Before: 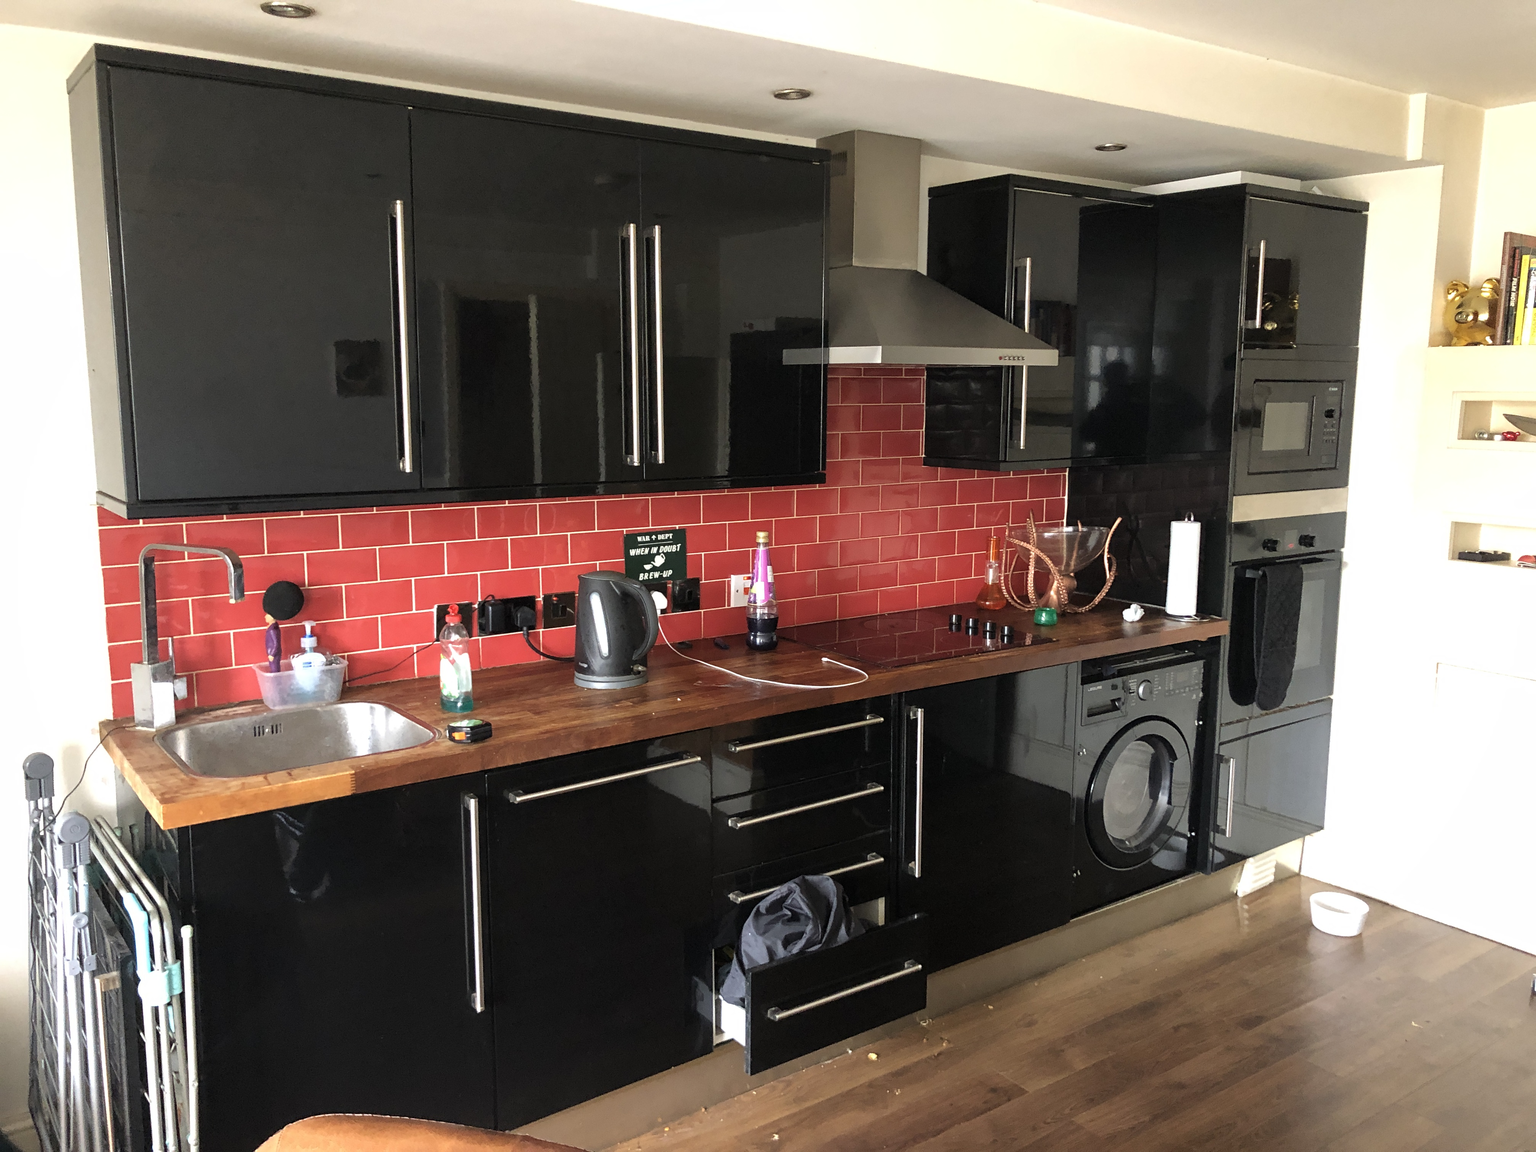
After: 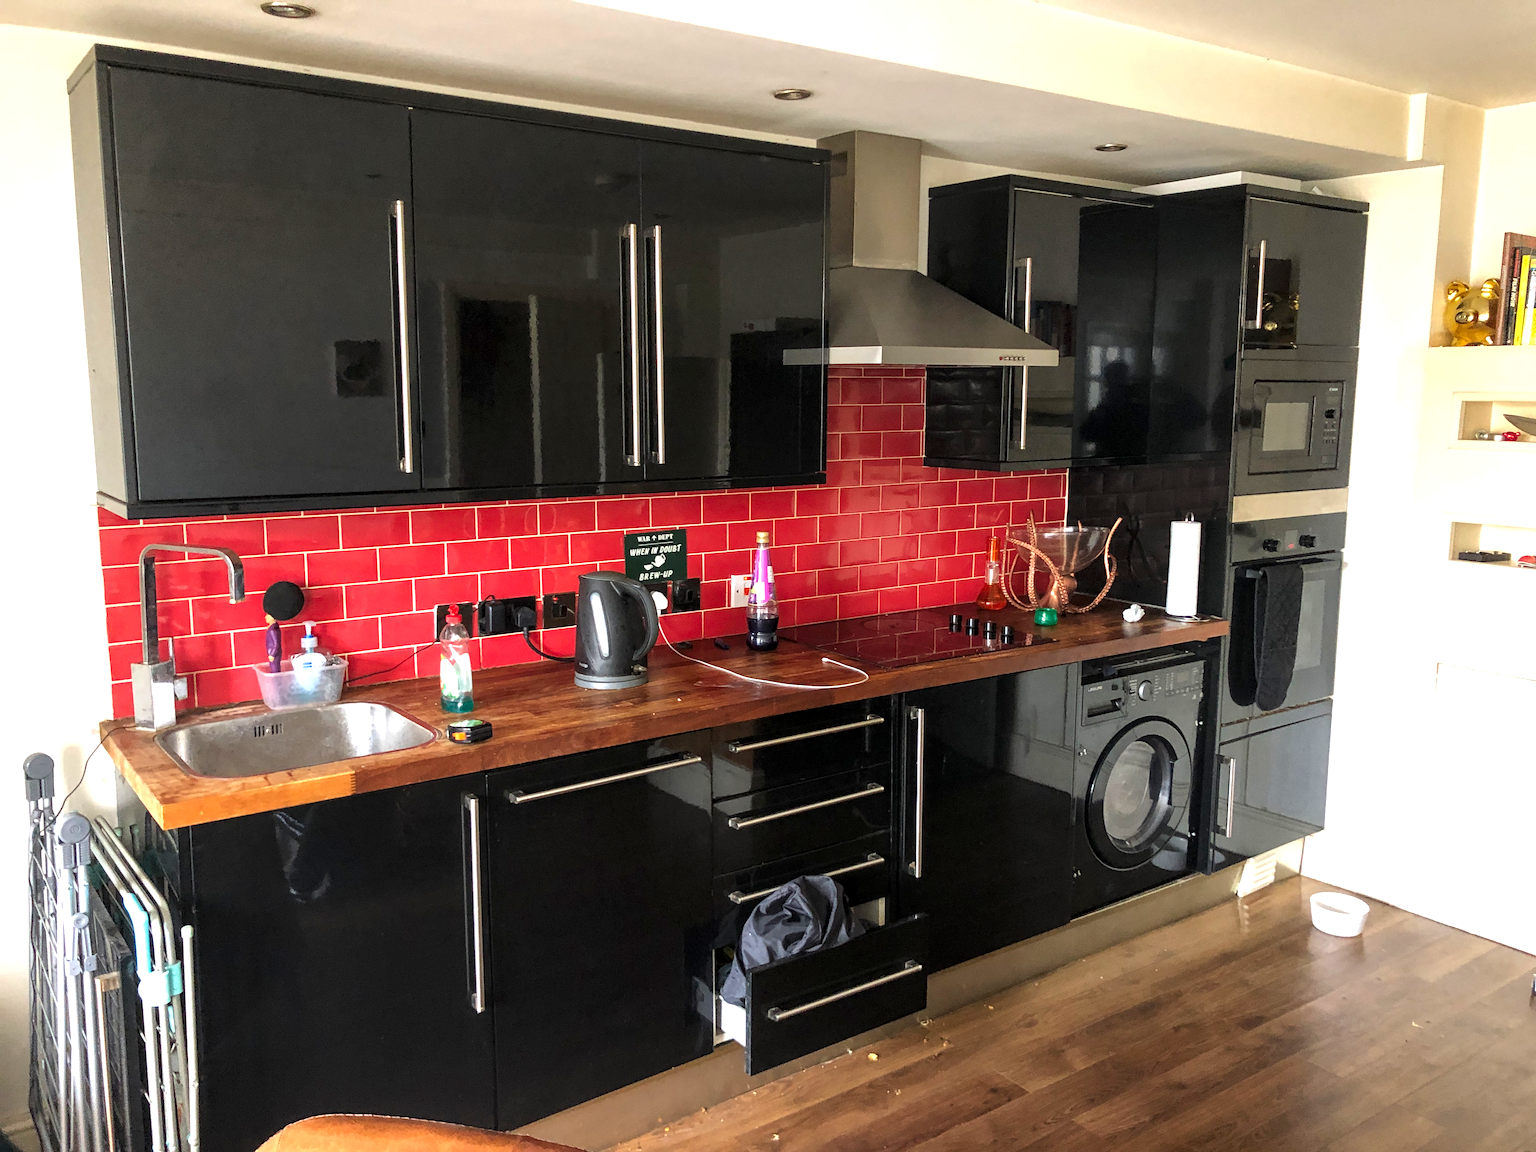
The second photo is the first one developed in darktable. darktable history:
contrast brightness saturation: contrast 0.08, saturation 0.2
local contrast: highlights 99%, shadows 86%, detail 160%, midtone range 0.2
